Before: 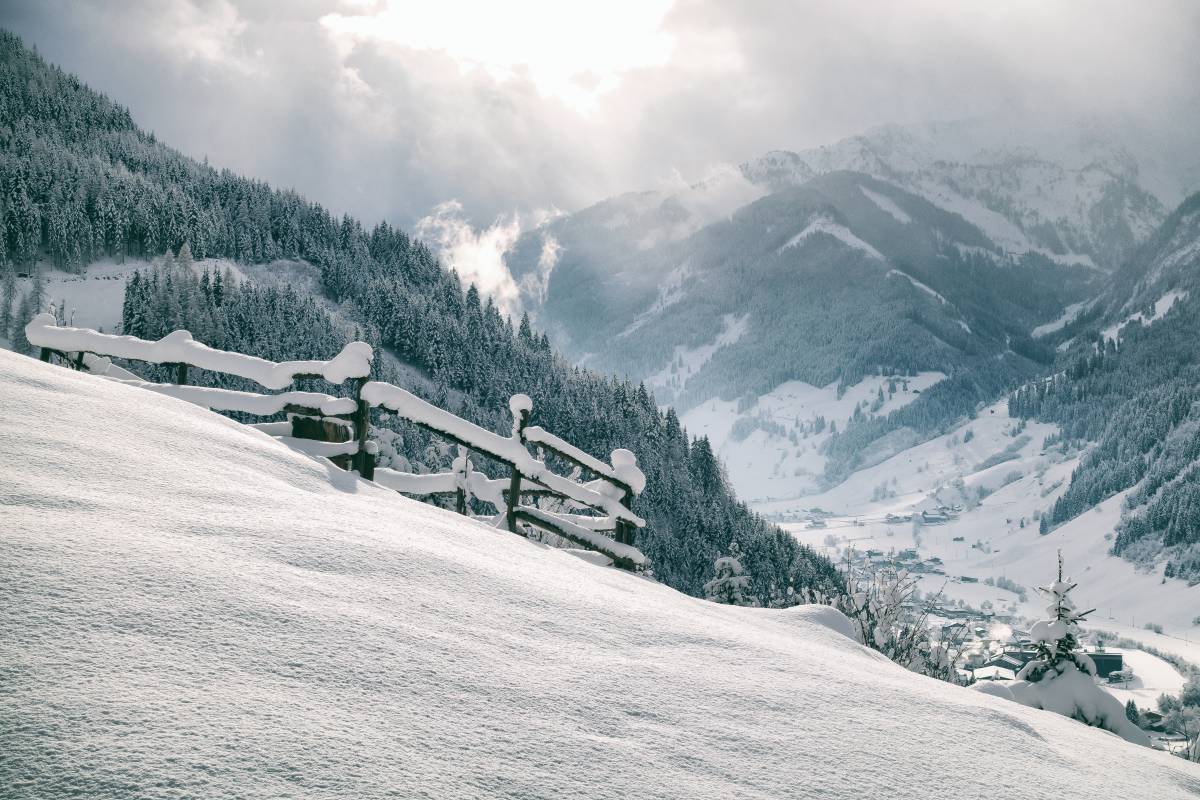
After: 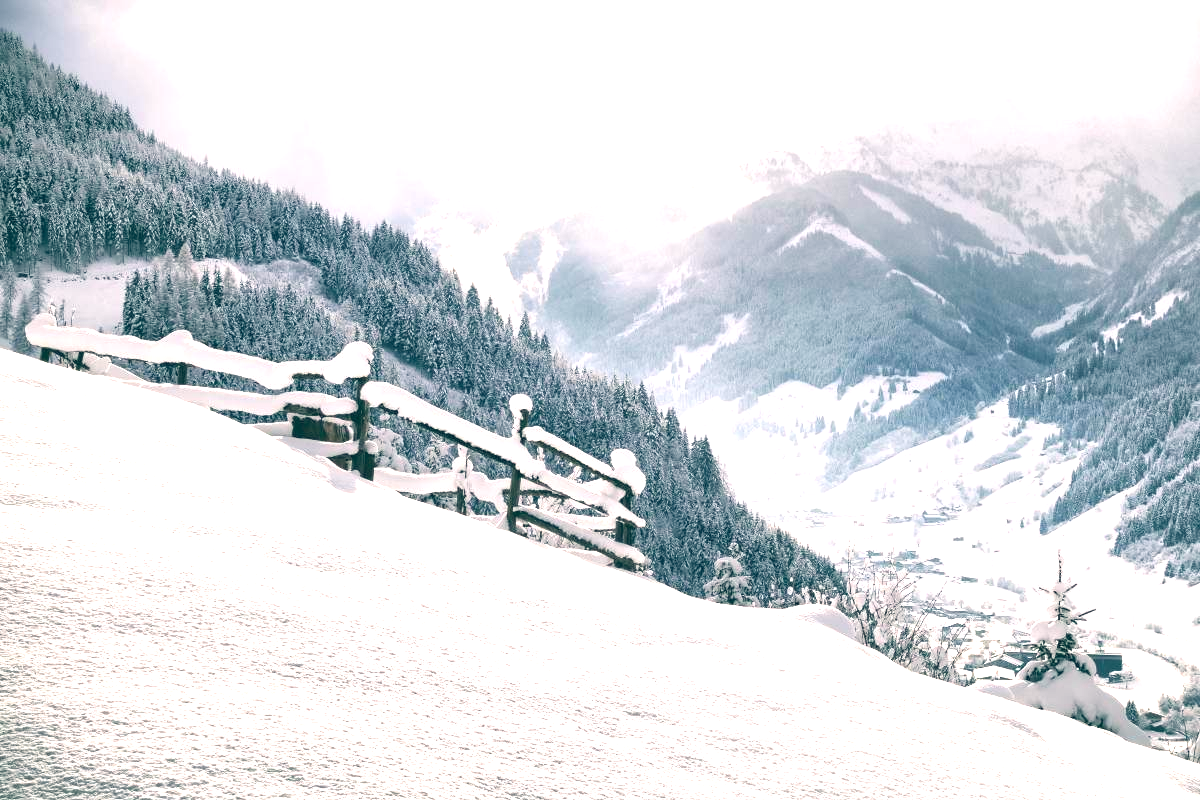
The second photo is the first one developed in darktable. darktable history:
exposure: black level correction 0, exposure 1.173 EV, compensate exposure bias true, compensate highlight preservation false
white balance: red 1.004, blue 1.024
color balance rgb: shadows lift › hue 87.51°, highlights gain › chroma 3.21%, highlights gain › hue 55.1°, global offset › chroma 0.15%, global offset › hue 253.66°, linear chroma grading › global chroma 0.5%
